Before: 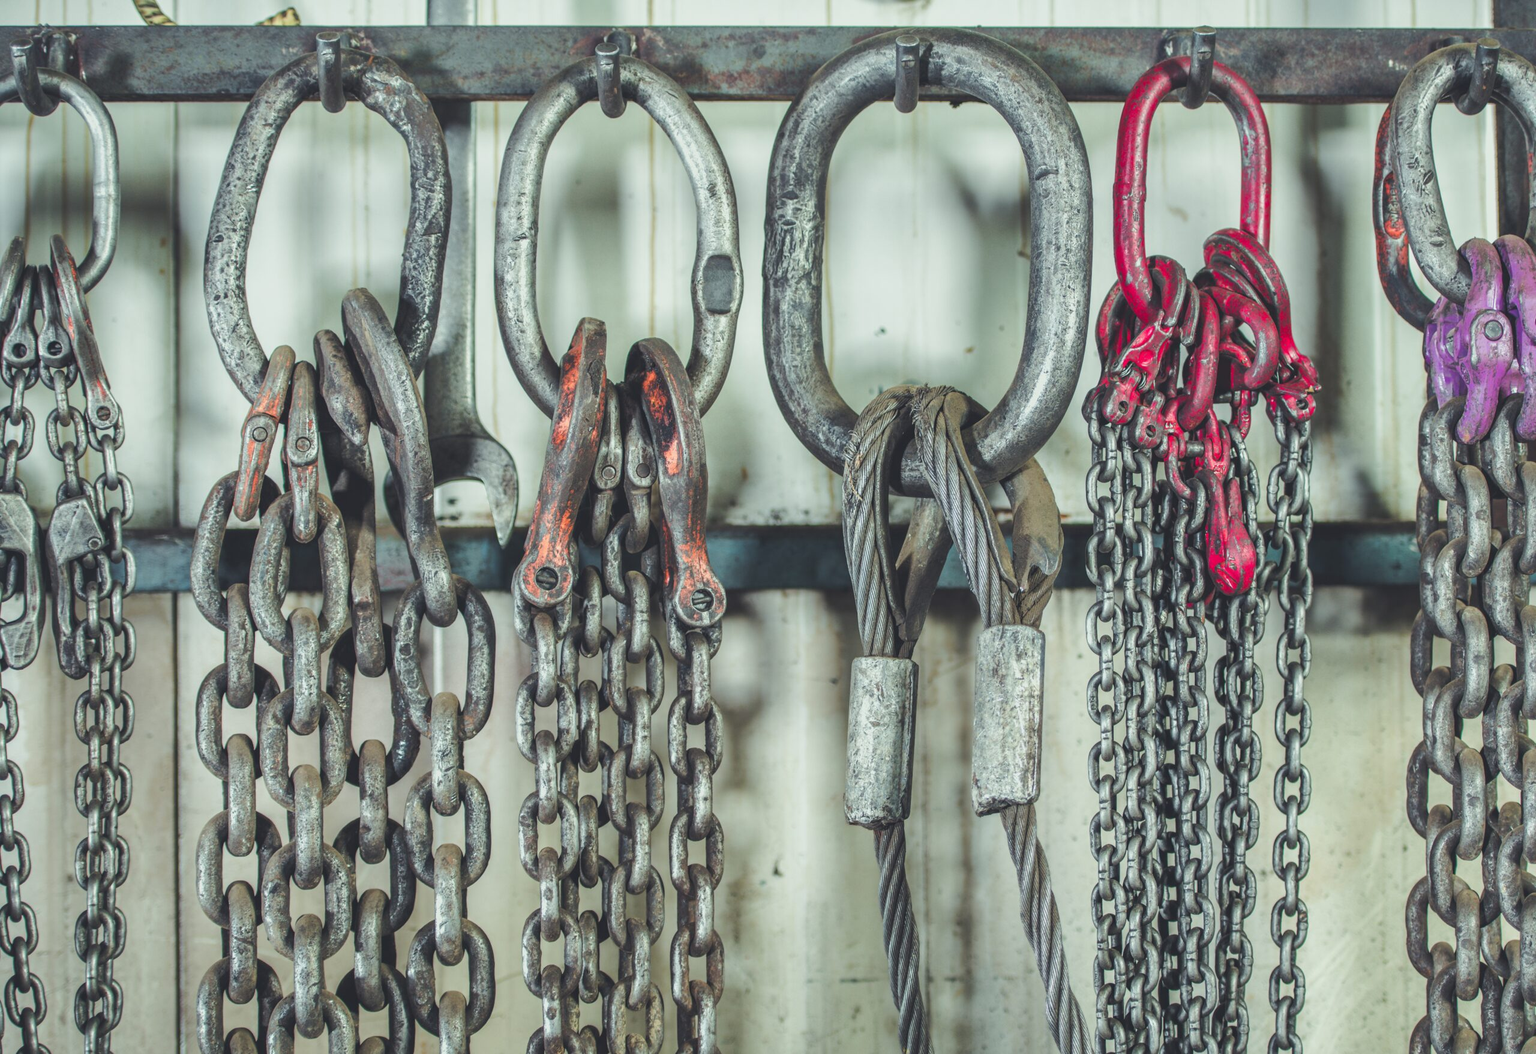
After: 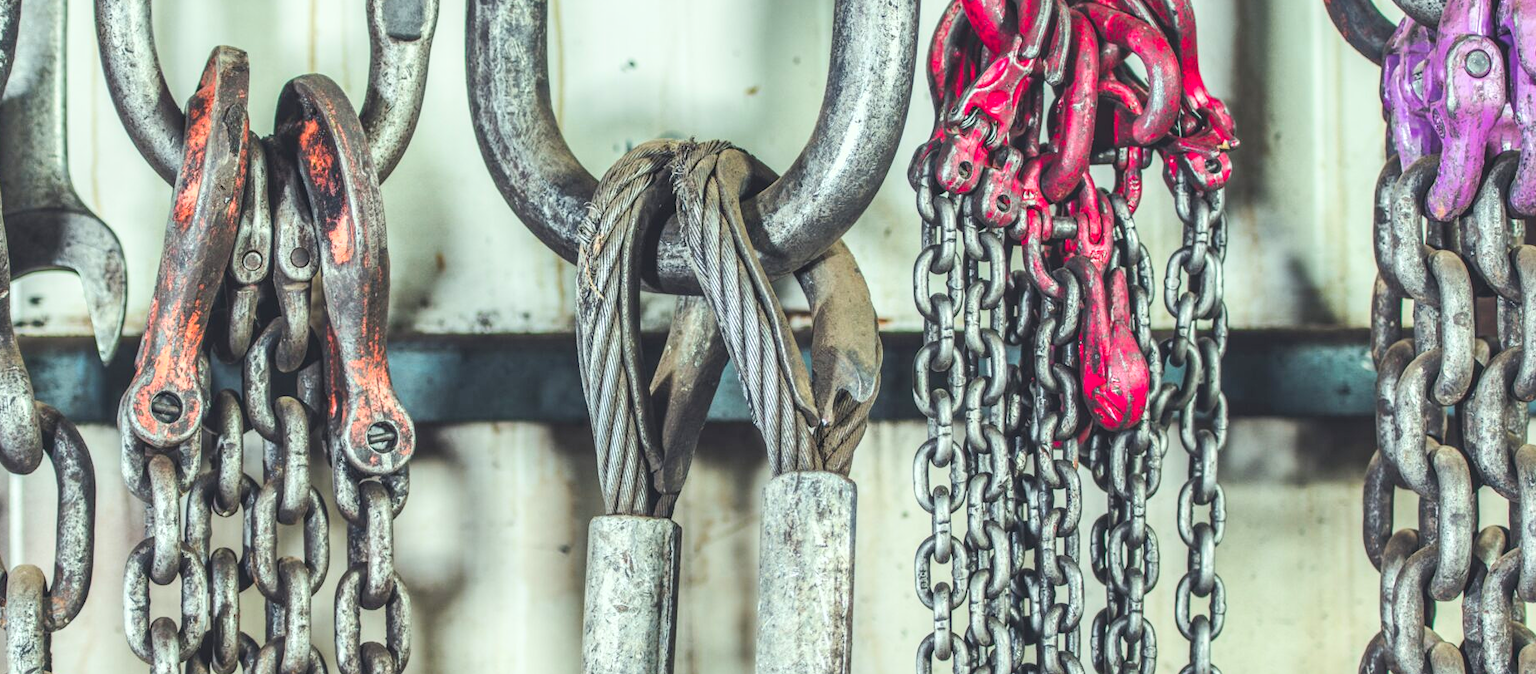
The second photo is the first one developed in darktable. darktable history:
local contrast: detail 130%
contrast brightness saturation: contrast 0.205, brightness 0.17, saturation 0.219
crop and rotate: left 27.81%, top 27.018%, bottom 26.717%
